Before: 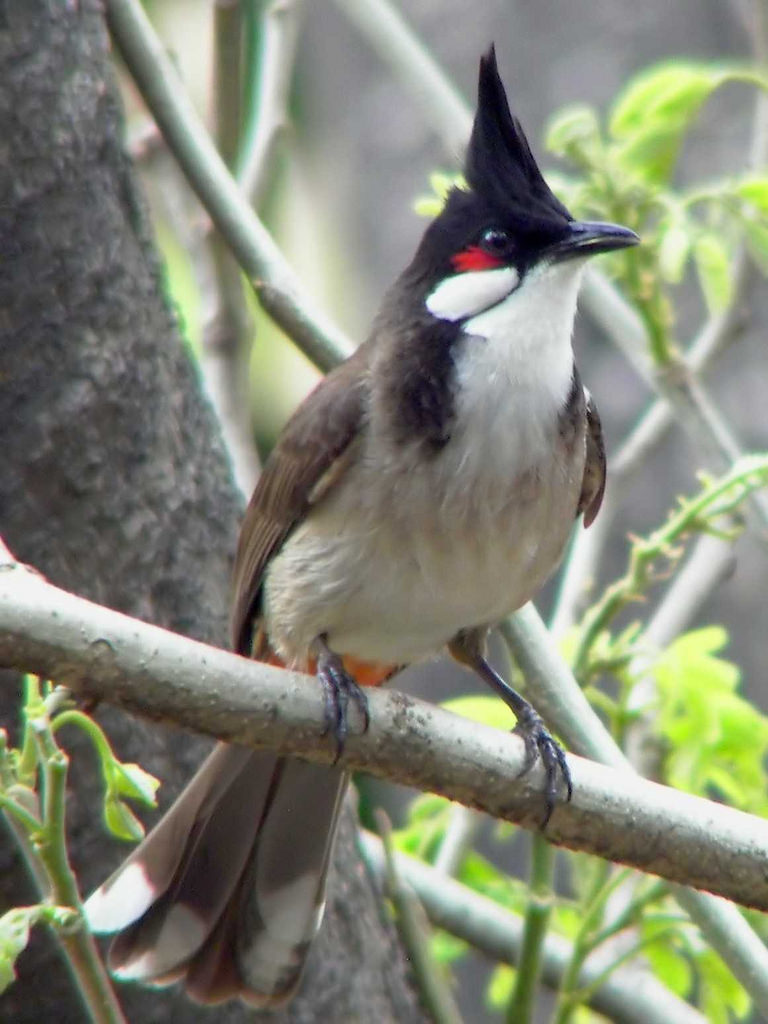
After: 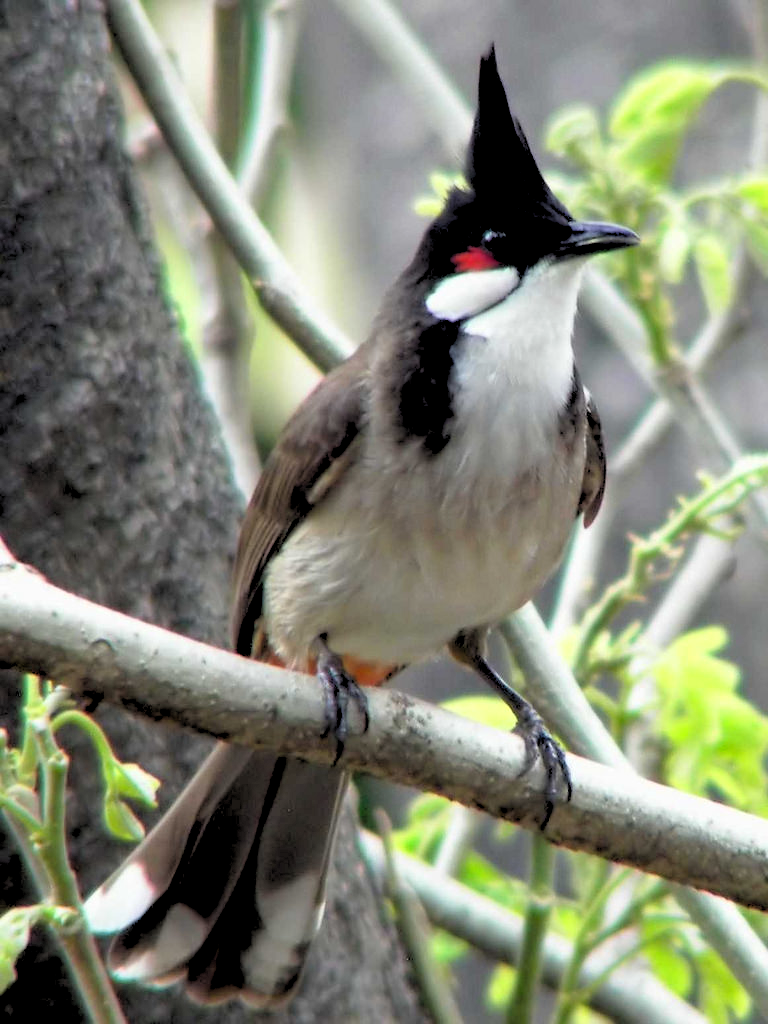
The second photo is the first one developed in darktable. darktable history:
rgb levels: levels [[0.029, 0.461, 0.922], [0, 0.5, 1], [0, 0.5, 1]]
shadows and highlights: shadows 37.27, highlights -28.18, soften with gaussian
